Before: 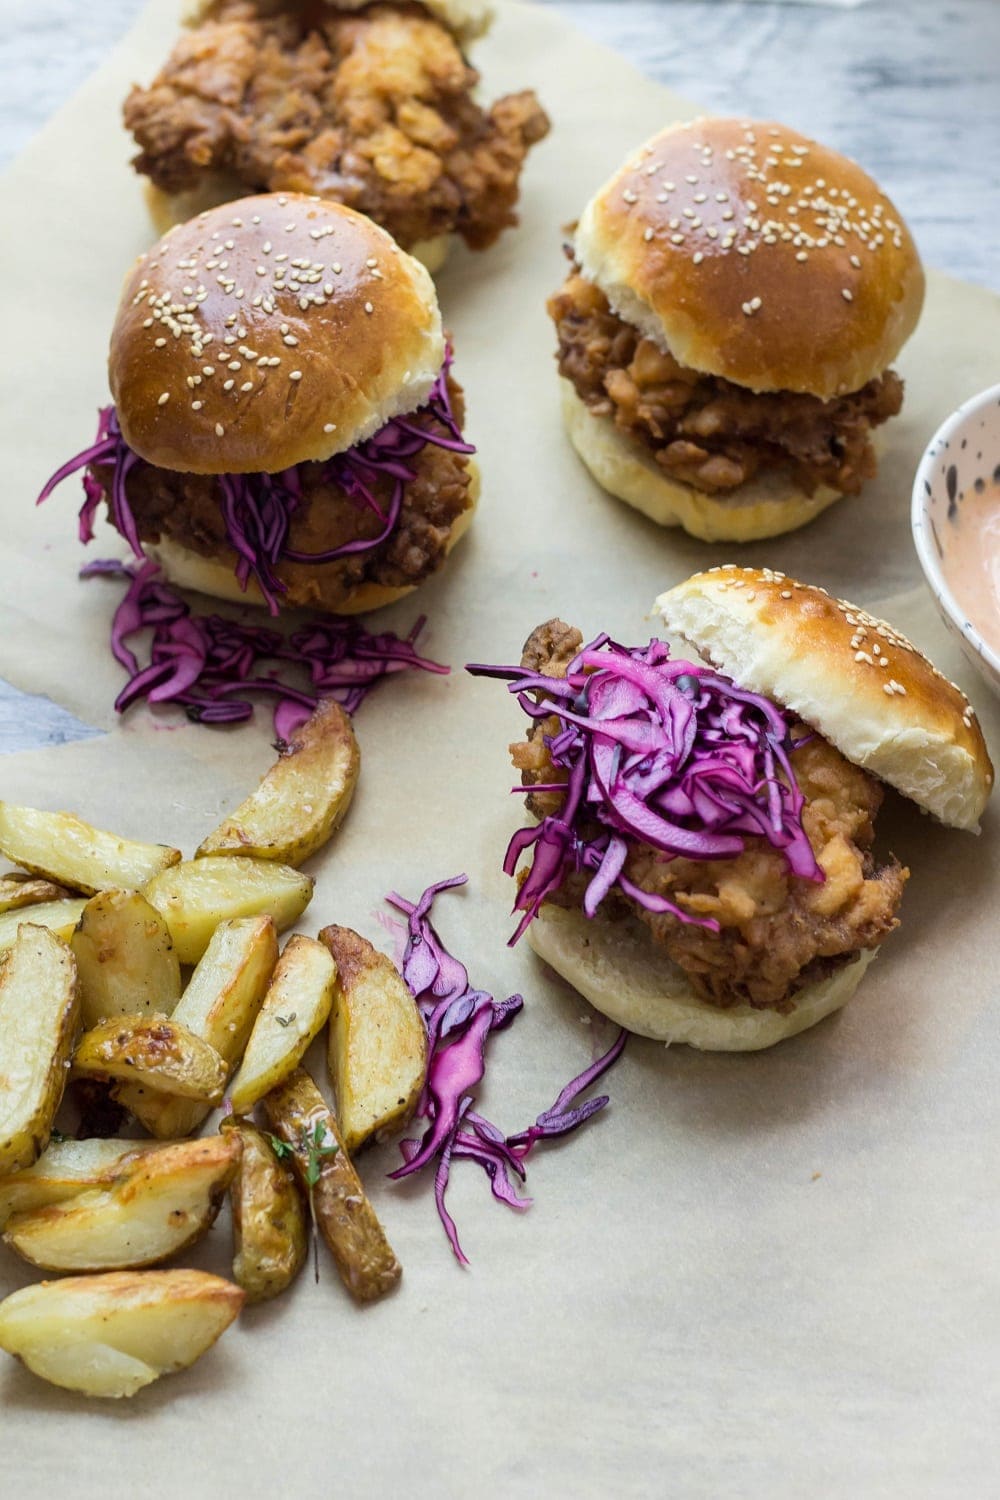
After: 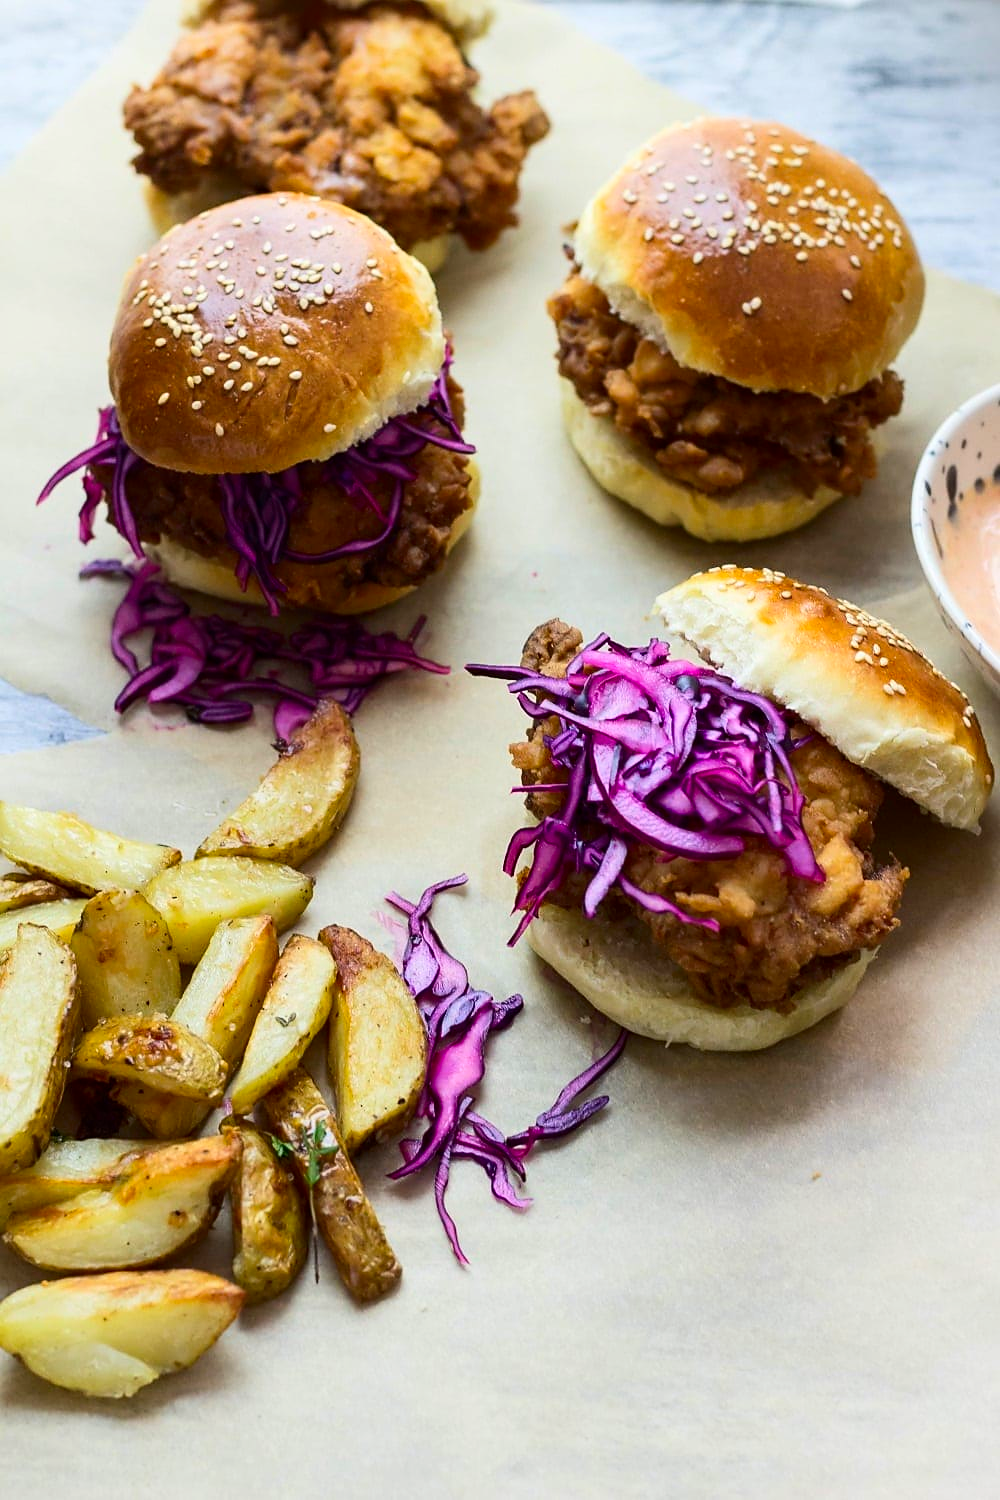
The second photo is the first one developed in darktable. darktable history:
sharpen: radius 1.458, amount 0.398, threshold 1.271
contrast brightness saturation: contrast 0.18, saturation 0.3
